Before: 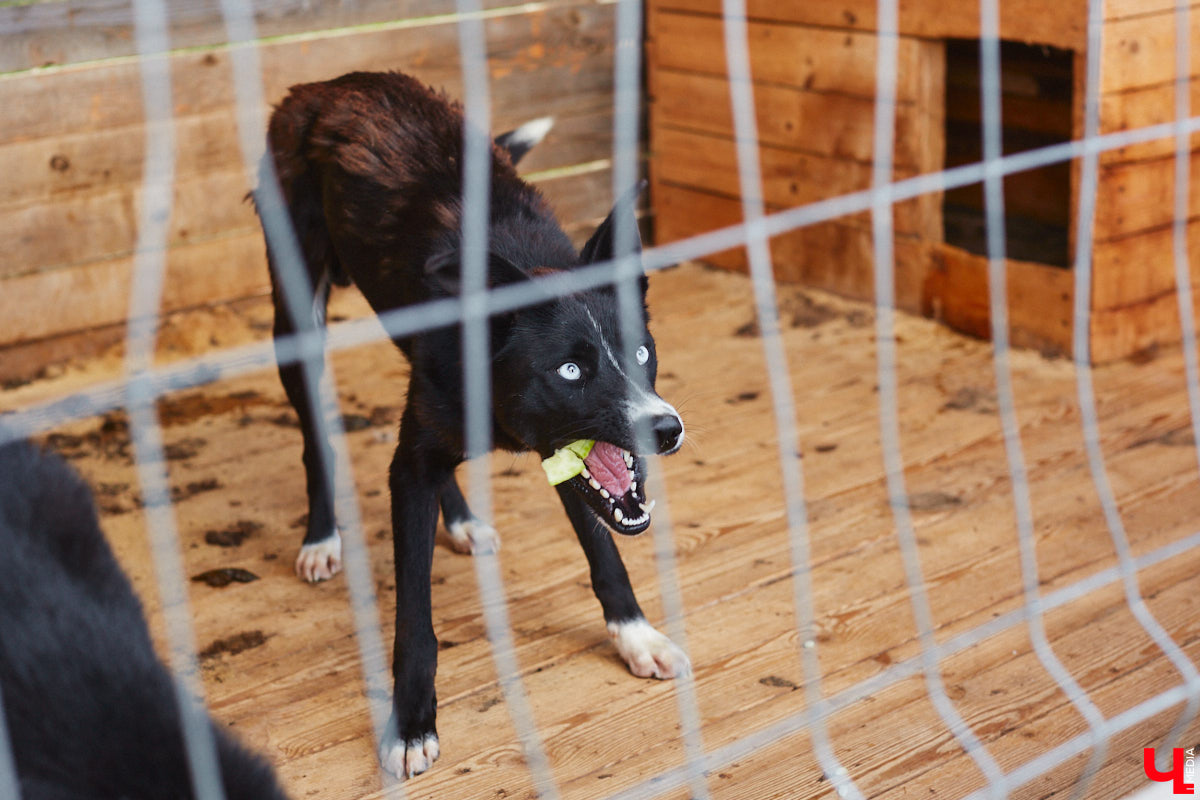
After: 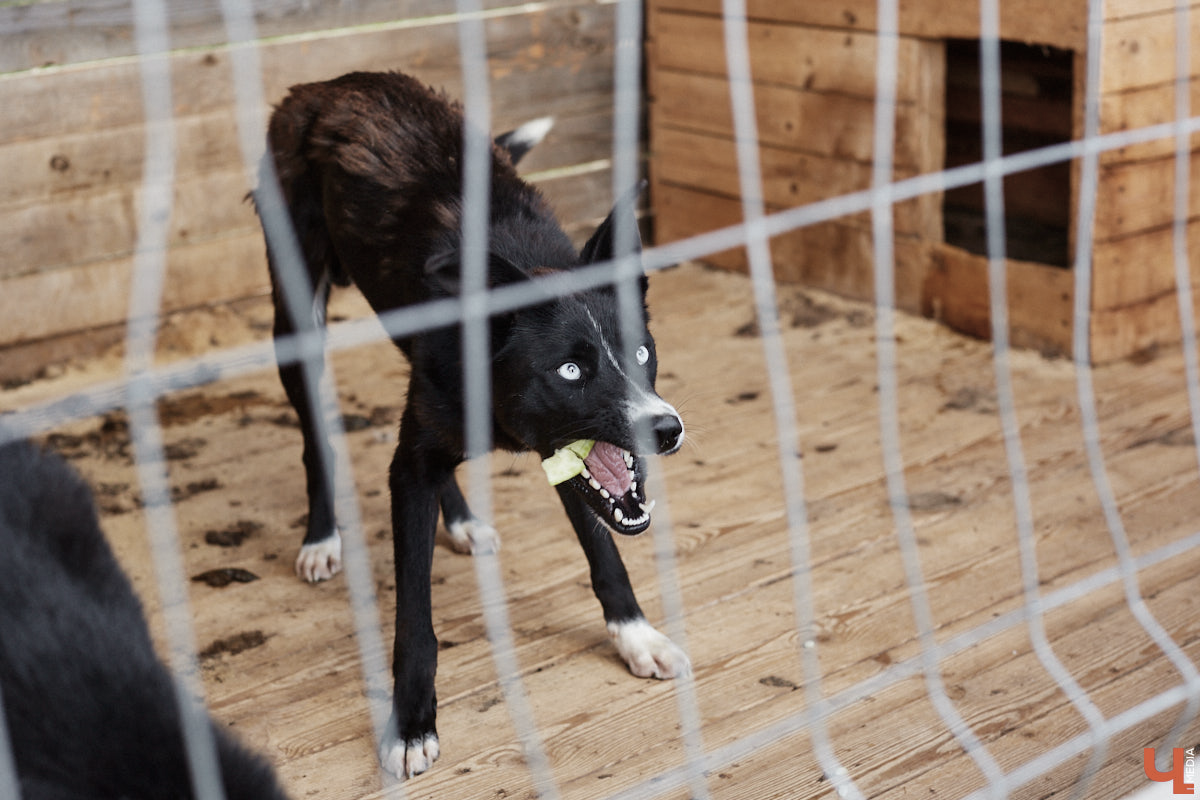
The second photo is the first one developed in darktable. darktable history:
color correction: highlights b* -0.011, saturation 0.562
